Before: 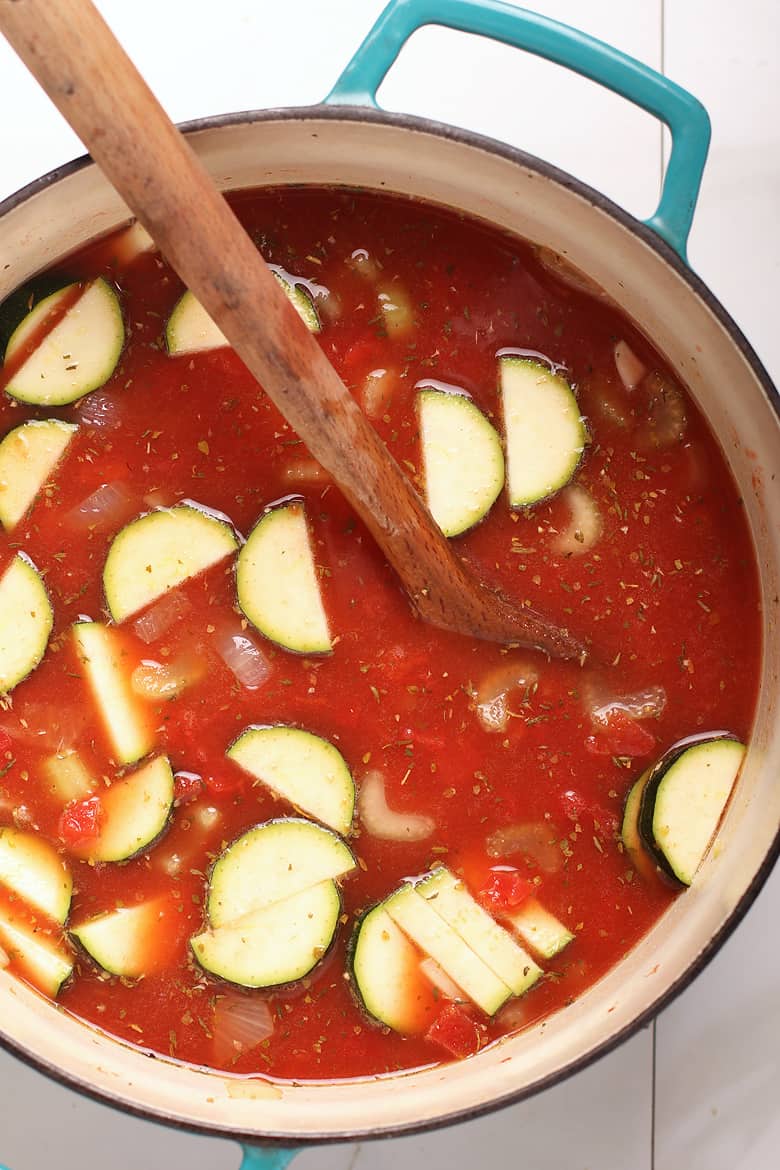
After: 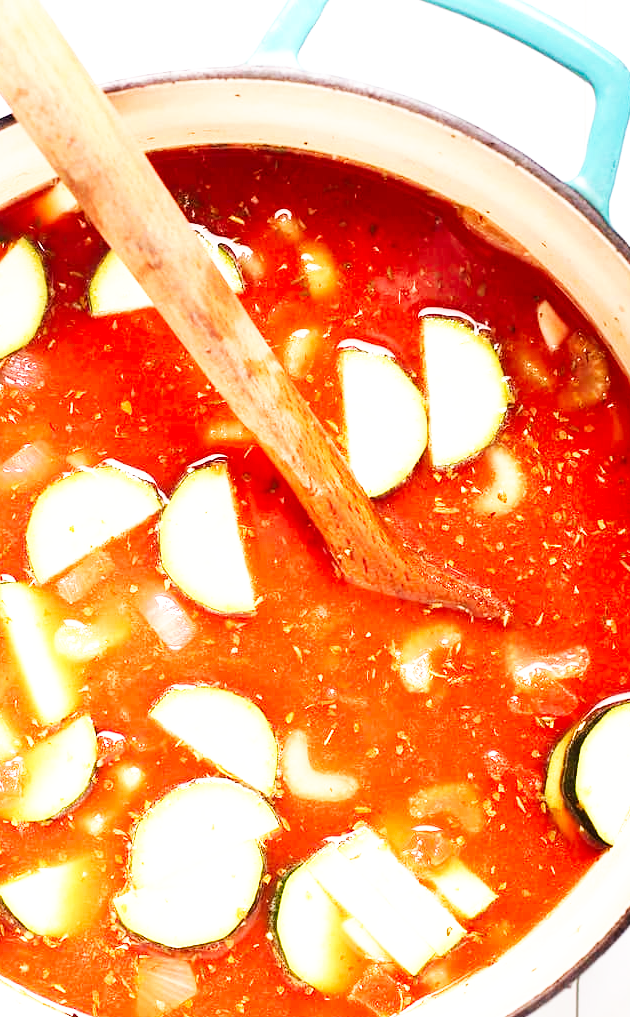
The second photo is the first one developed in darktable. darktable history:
exposure: black level correction 0, exposure 0.7 EV, compensate exposure bias true, compensate highlight preservation false
crop: left 9.929%, top 3.475%, right 9.188%, bottom 9.529%
base curve: curves: ch0 [(0, 0) (0.007, 0.004) (0.027, 0.03) (0.046, 0.07) (0.207, 0.54) (0.442, 0.872) (0.673, 0.972) (1, 1)], preserve colors none
